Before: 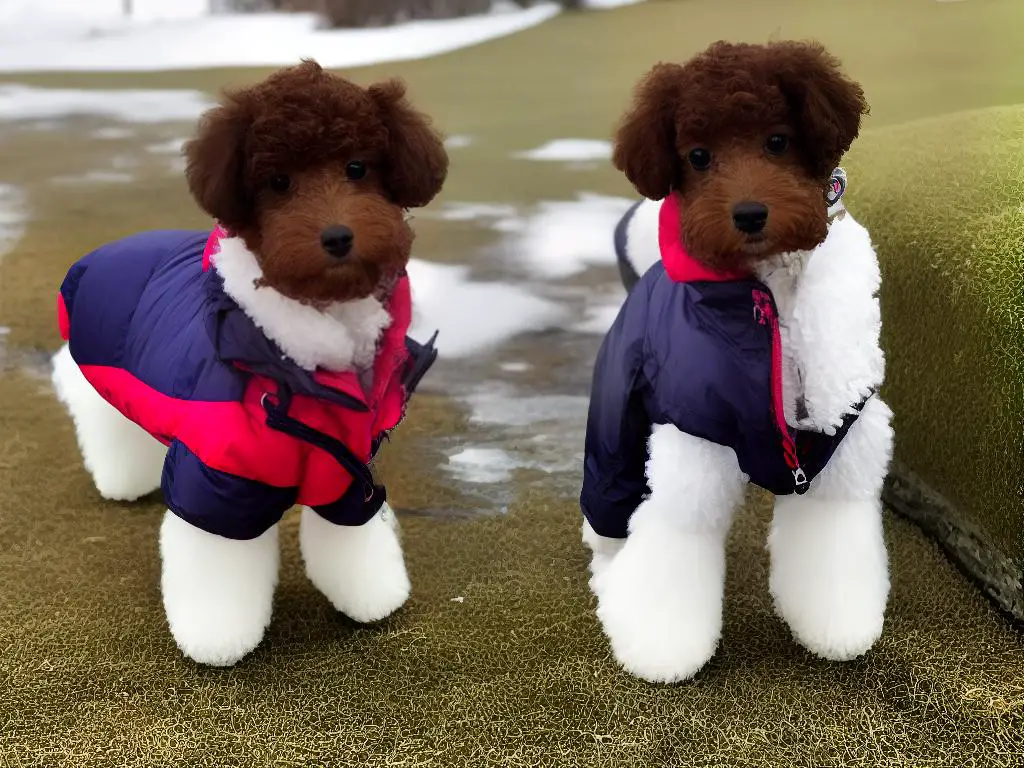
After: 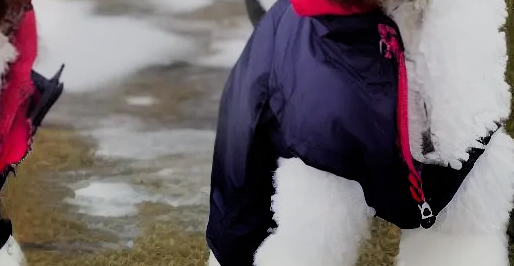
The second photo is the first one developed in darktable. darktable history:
filmic rgb: black relative exposure -7.65 EV, white relative exposure 4.56 EV, hardness 3.61
crop: left 36.607%, top 34.735%, right 13.146%, bottom 30.611%
